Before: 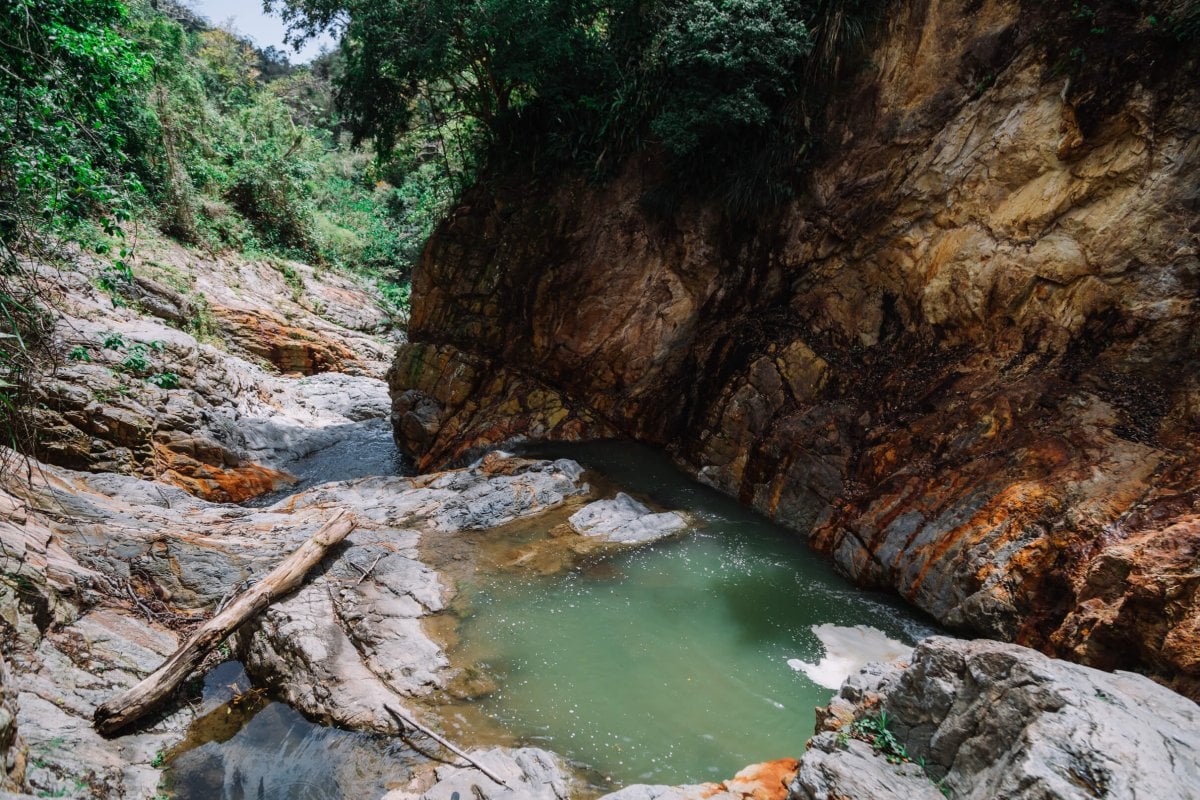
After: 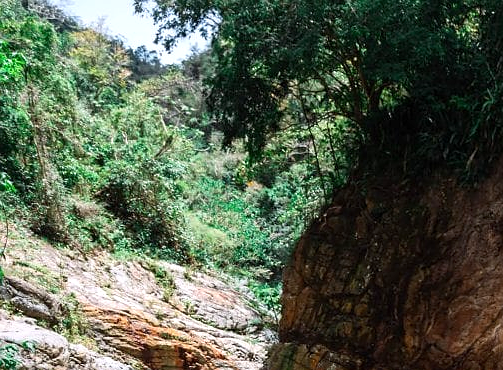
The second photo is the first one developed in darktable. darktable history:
exposure: black level correction 0.001, exposure 0.5 EV, compensate exposure bias true, compensate highlight preservation false
sharpen: radius 0.969, amount 0.604
crop and rotate: left 10.817%, top 0.062%, right 47.194%, bottom 53.626%
